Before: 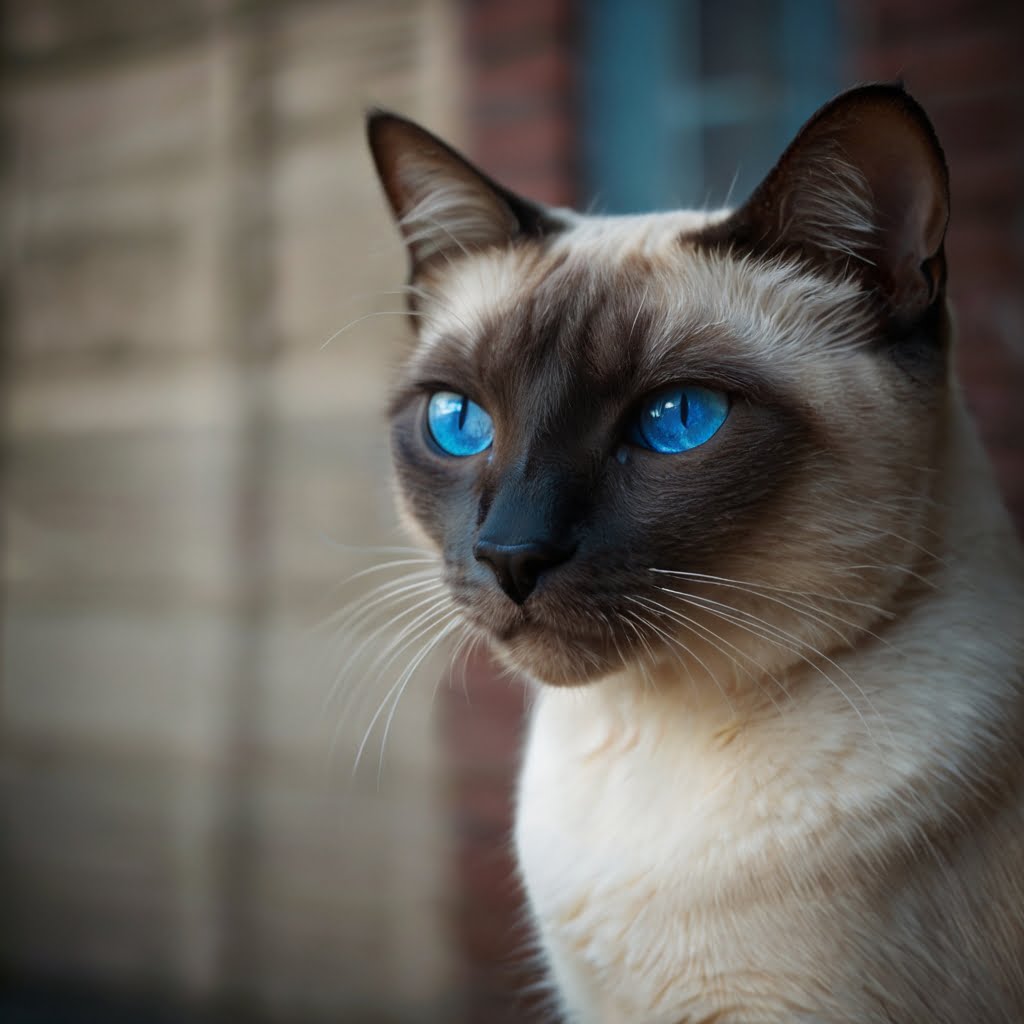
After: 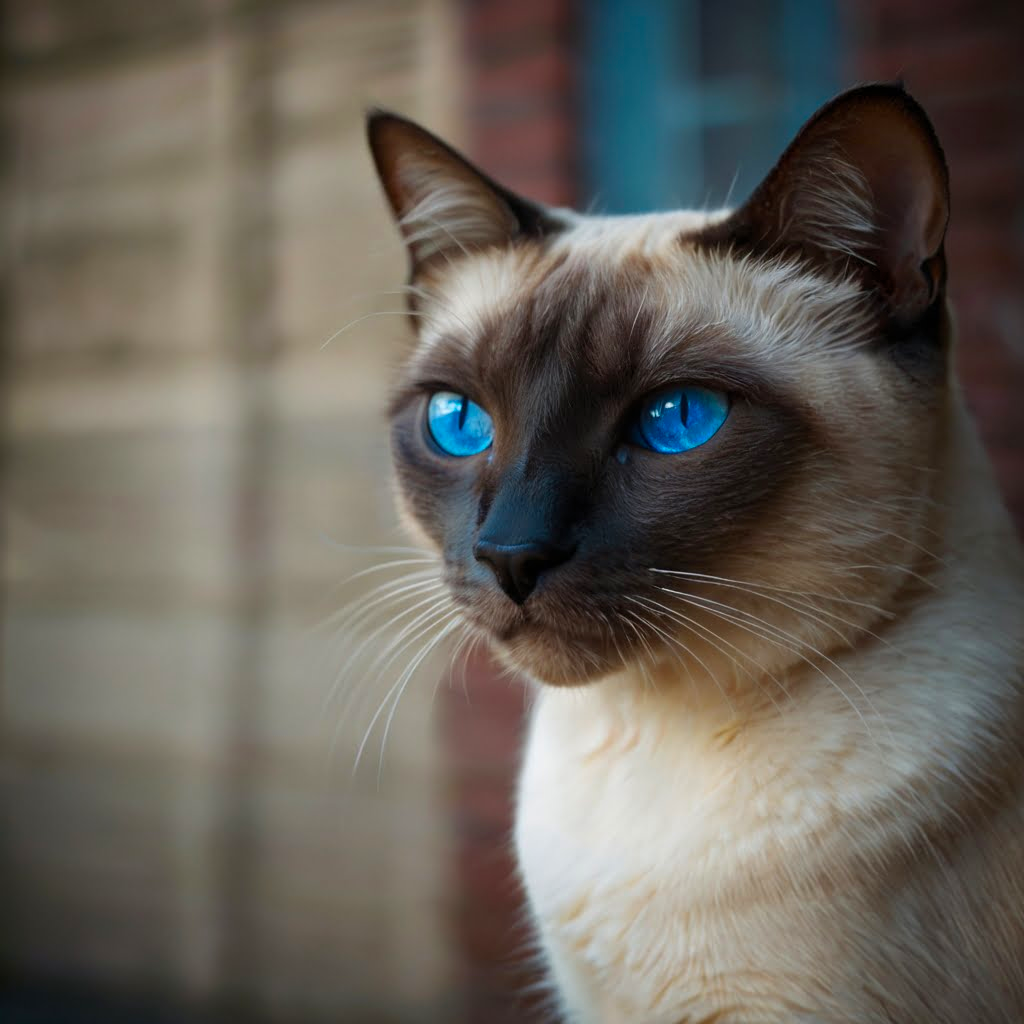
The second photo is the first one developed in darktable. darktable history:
color balance rgb: perceptual saturation grading › global saturation 20%, global vibrance 20%
tone equalizer: -8 EV -0.55 EV
